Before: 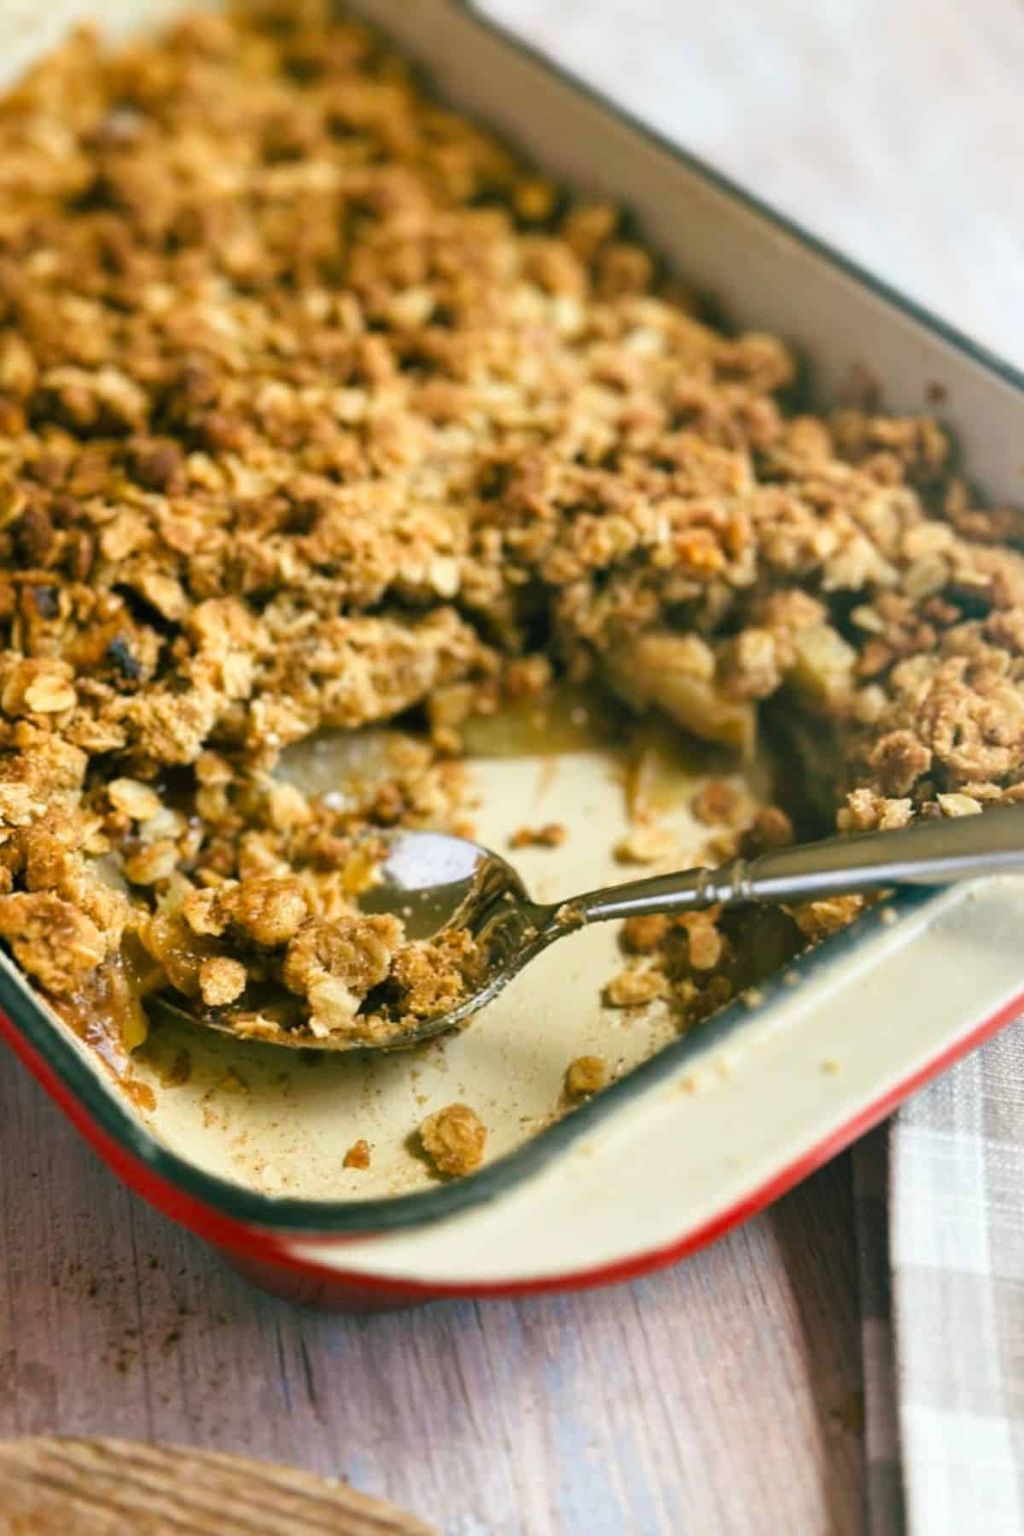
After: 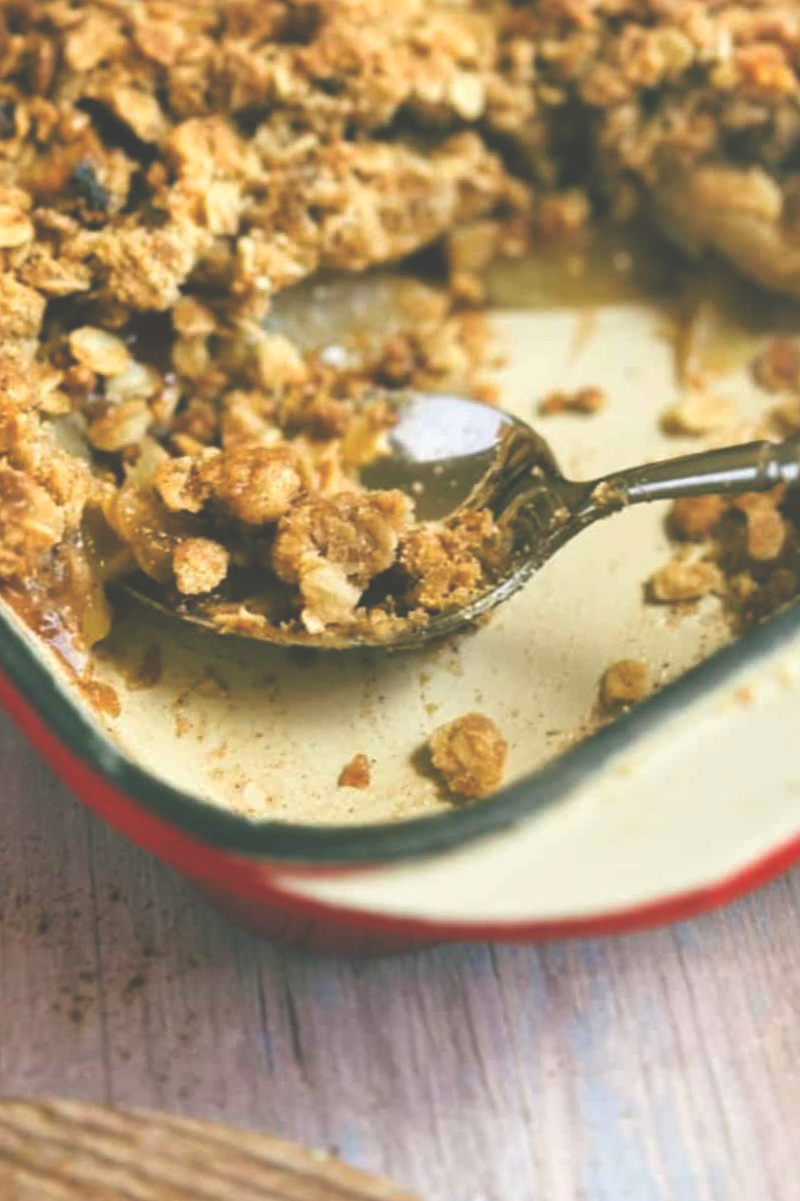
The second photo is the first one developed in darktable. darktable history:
crop and rotate: angle -0.82°, left 3.85%, top 31.828%, right 27.992%
exposure: black level correction -0.041, exposure 0.064 EV, compensate highlight preservation false
